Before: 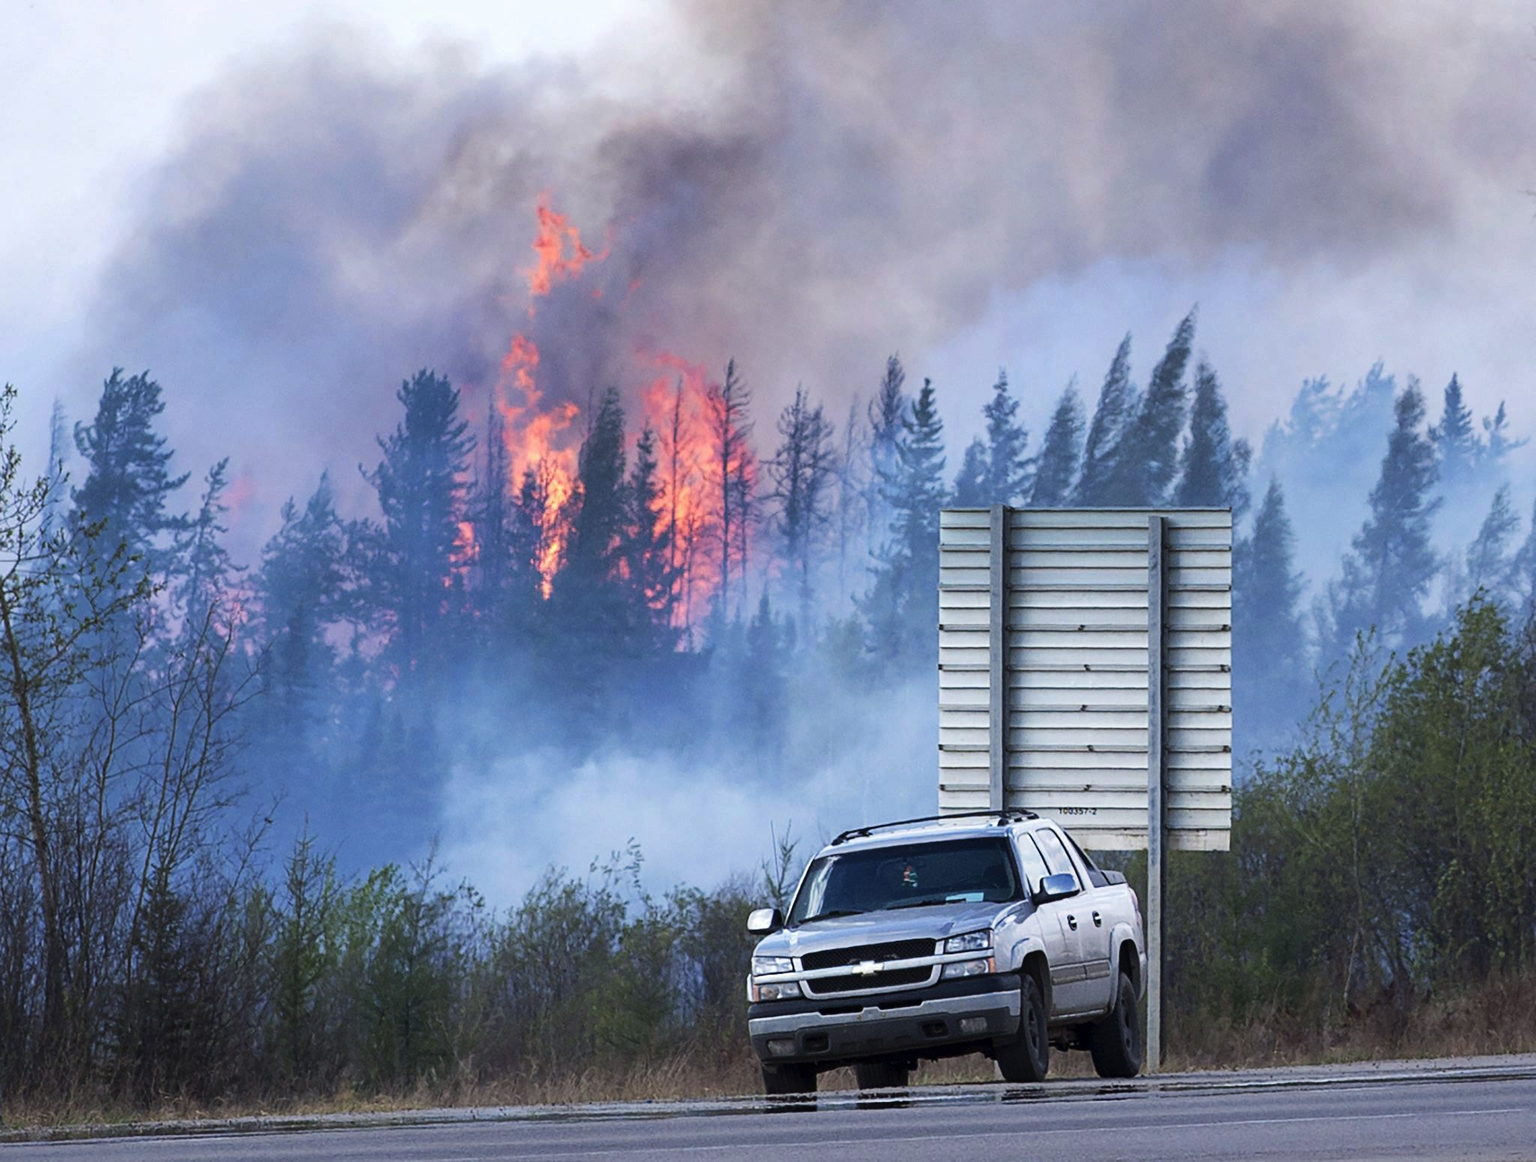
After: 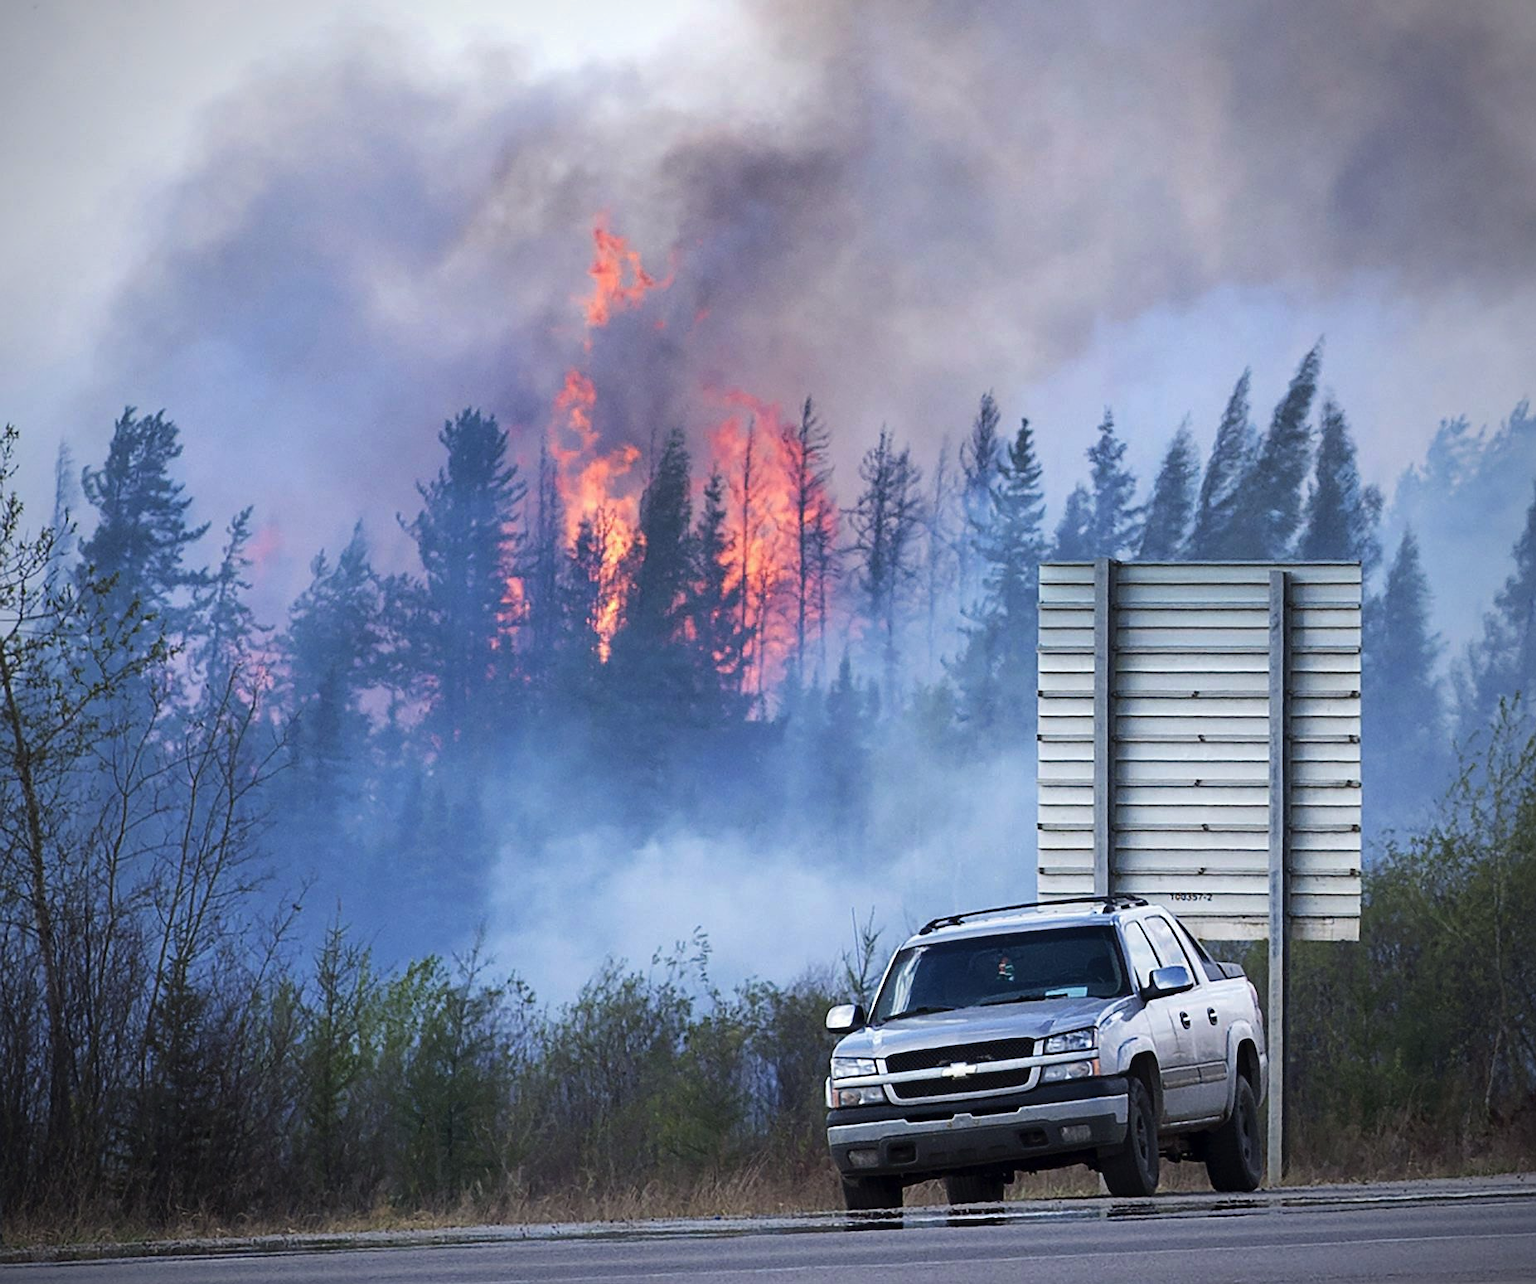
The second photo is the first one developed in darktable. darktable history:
vignetting: brightness -0.585, saturation -0.126
crop: right 9.5%, bottom 0.018%
sharpen: radius 0.995
